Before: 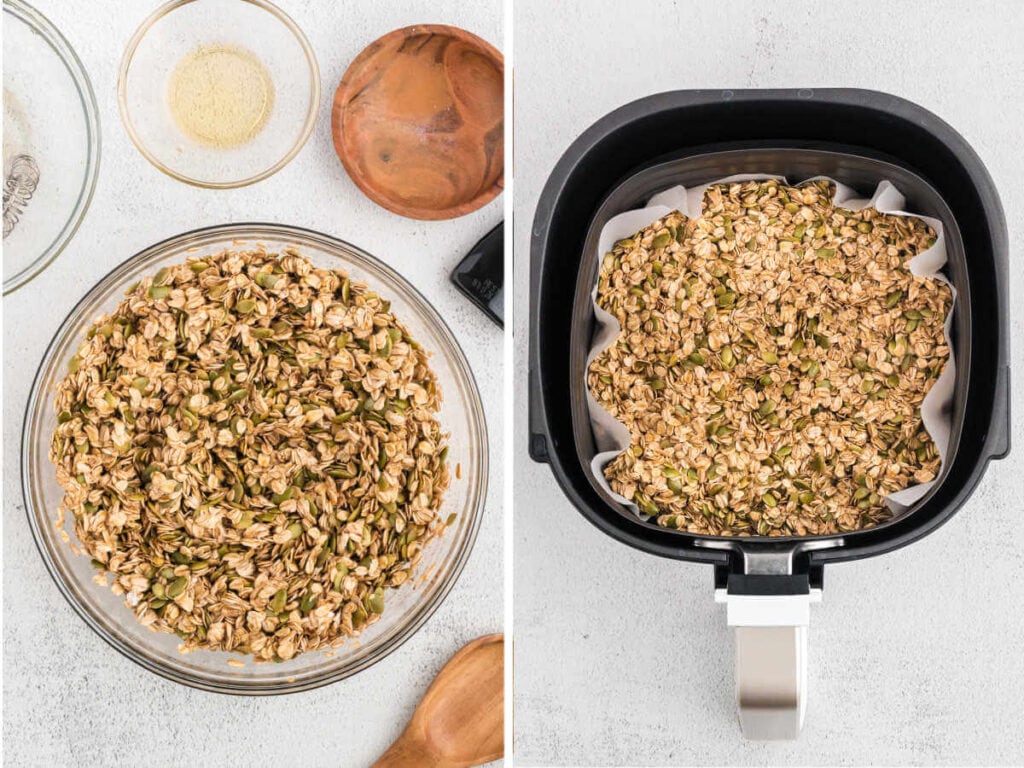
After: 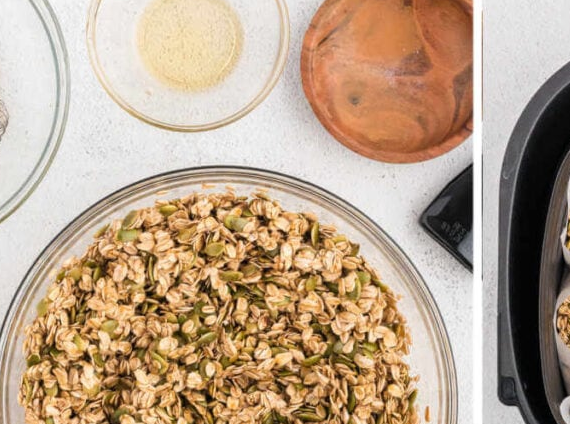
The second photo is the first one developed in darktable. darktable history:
crop and rotate: left 3.036%, top 7.526%, right 41.288%, bottom 37.233%
